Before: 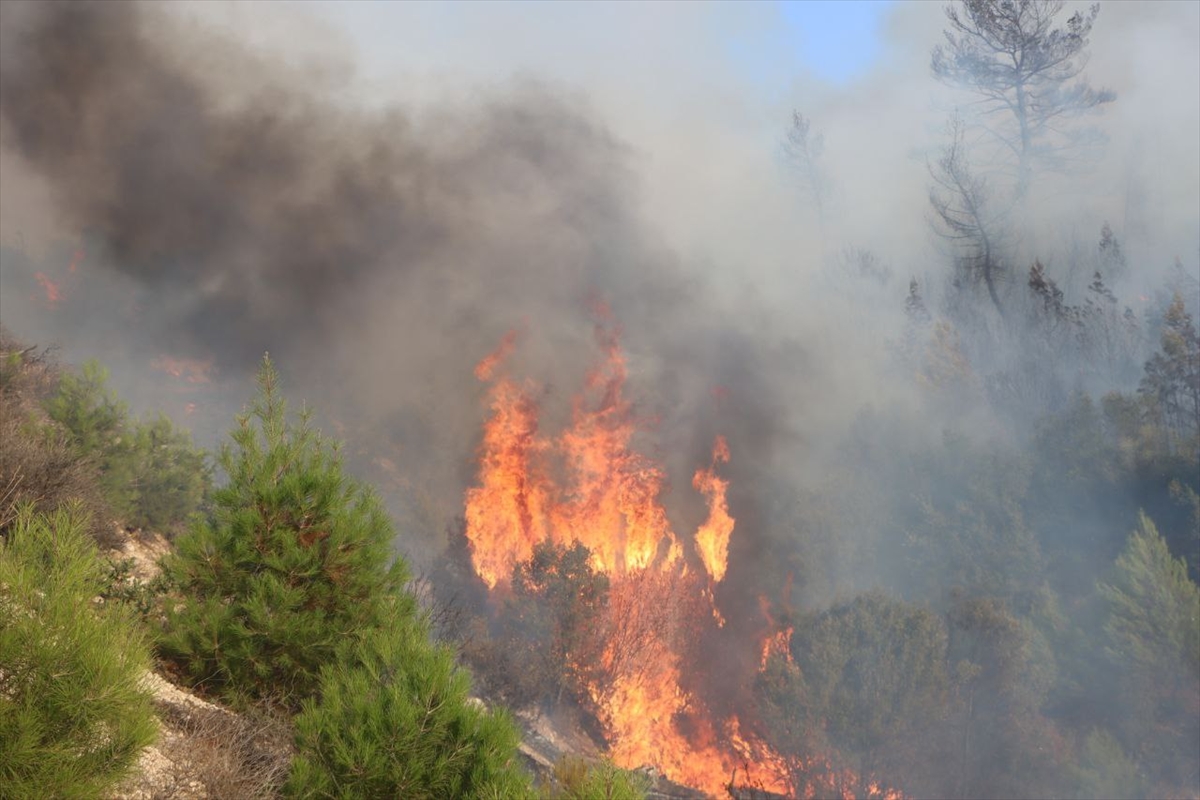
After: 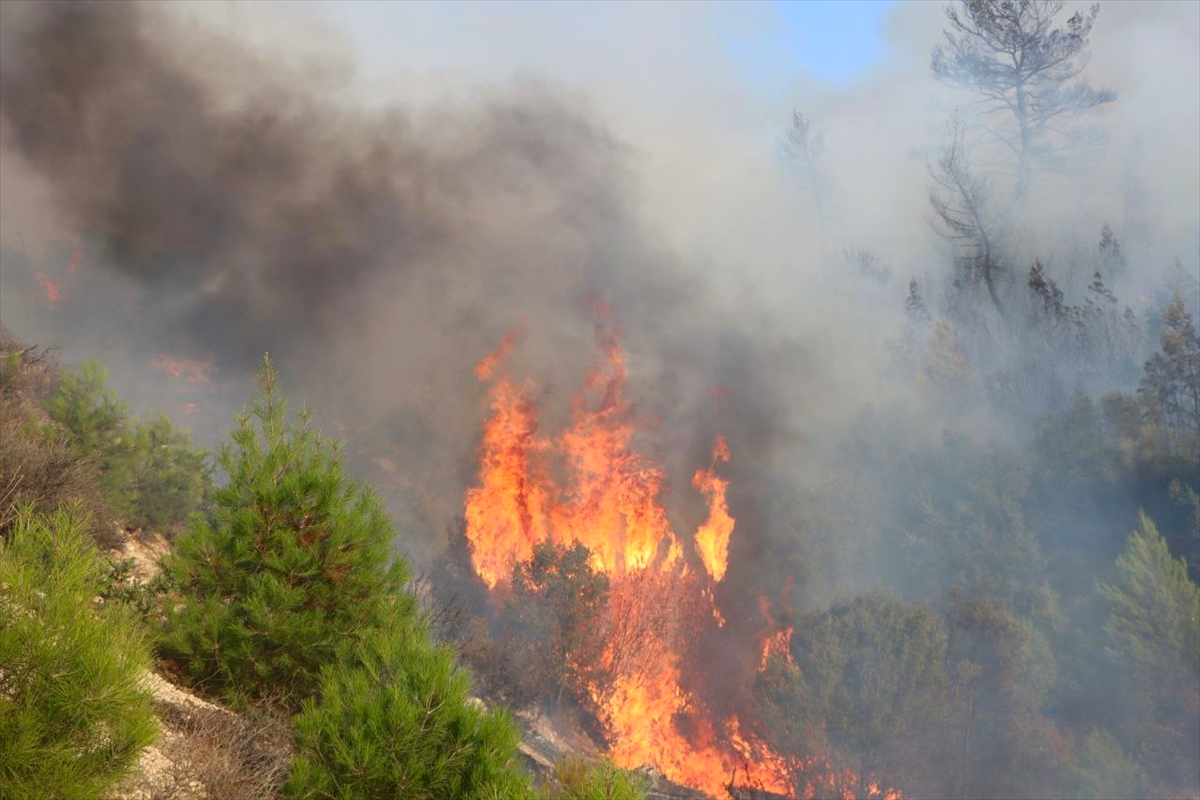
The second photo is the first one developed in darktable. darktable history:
contrast brightness saturation: contrast 0.08, saturation 0.202
